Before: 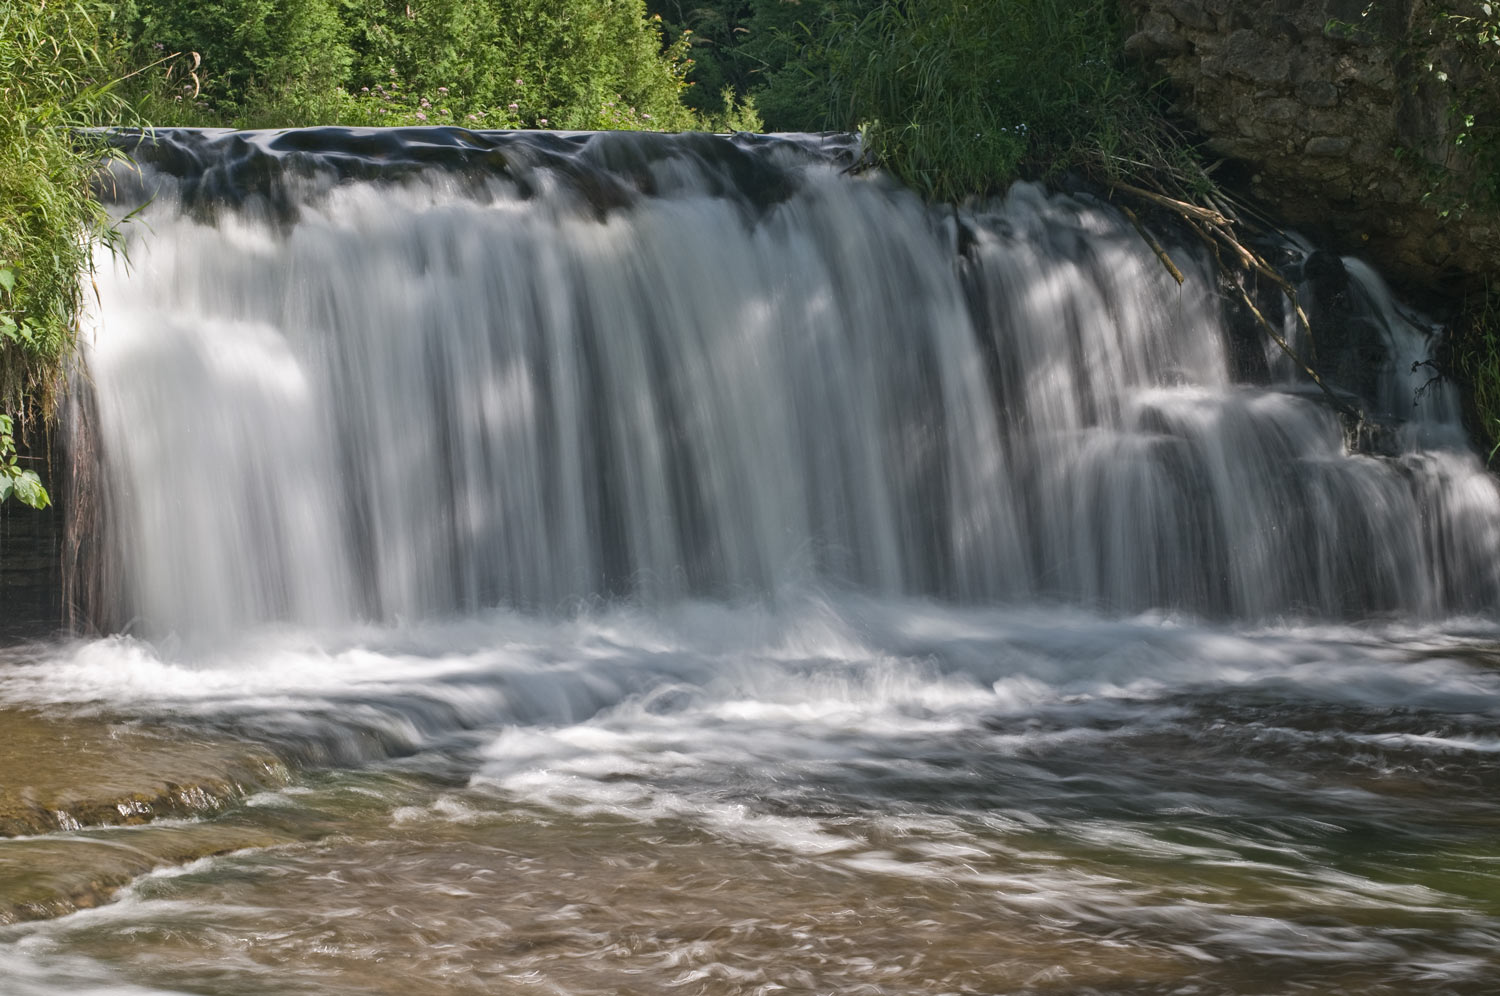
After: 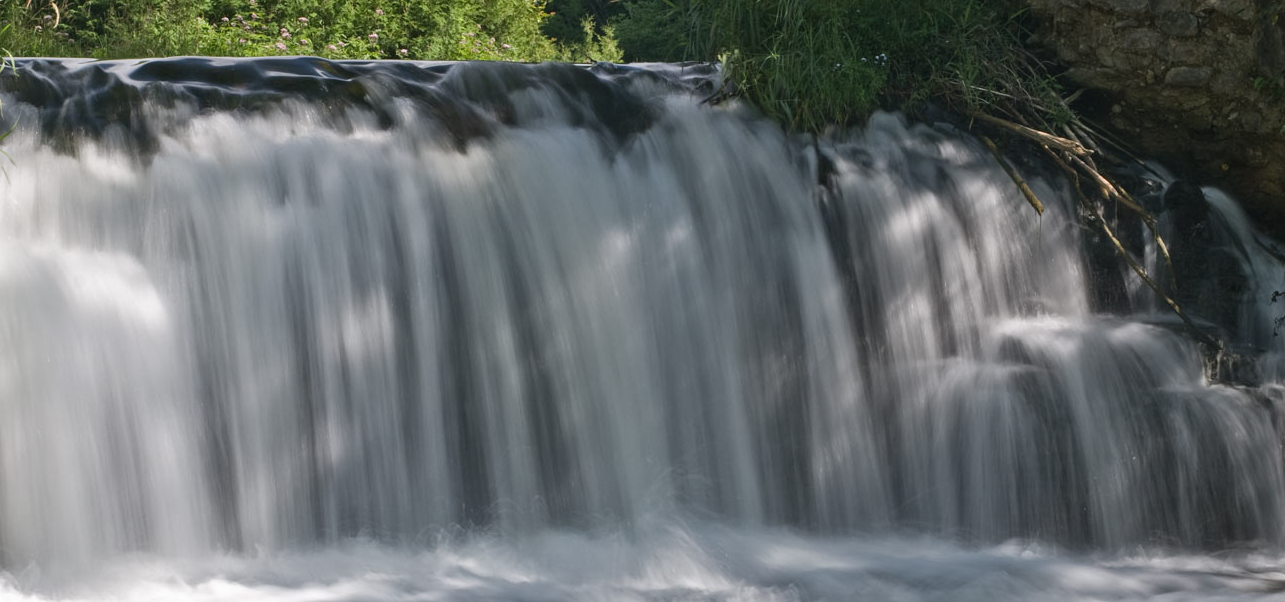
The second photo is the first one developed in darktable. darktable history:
crop and rotate: left 9.345%, top 7.22%, right 4.982%, bottom 32.331%
bloom: size 3%, threshold 100%, strength 0%
